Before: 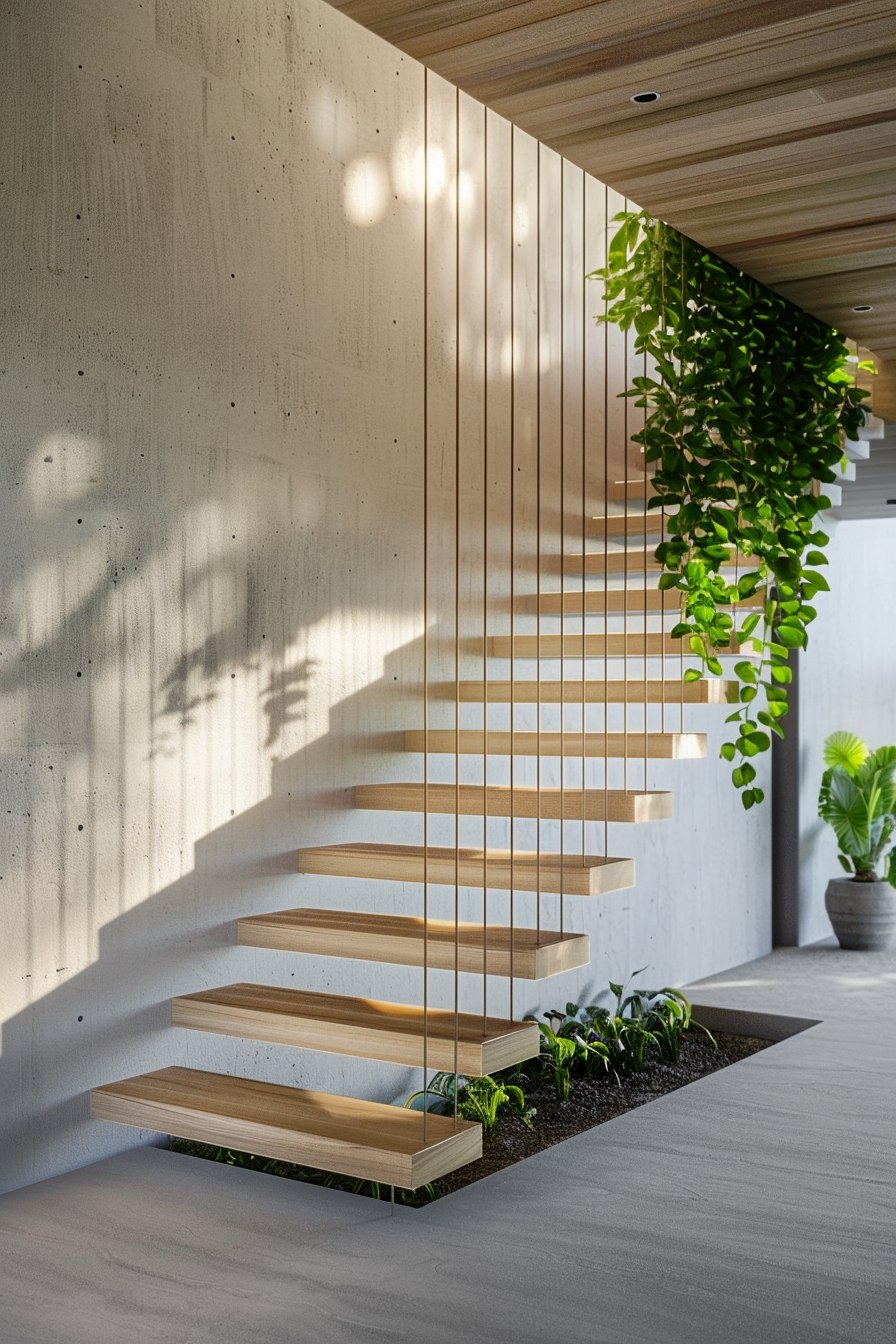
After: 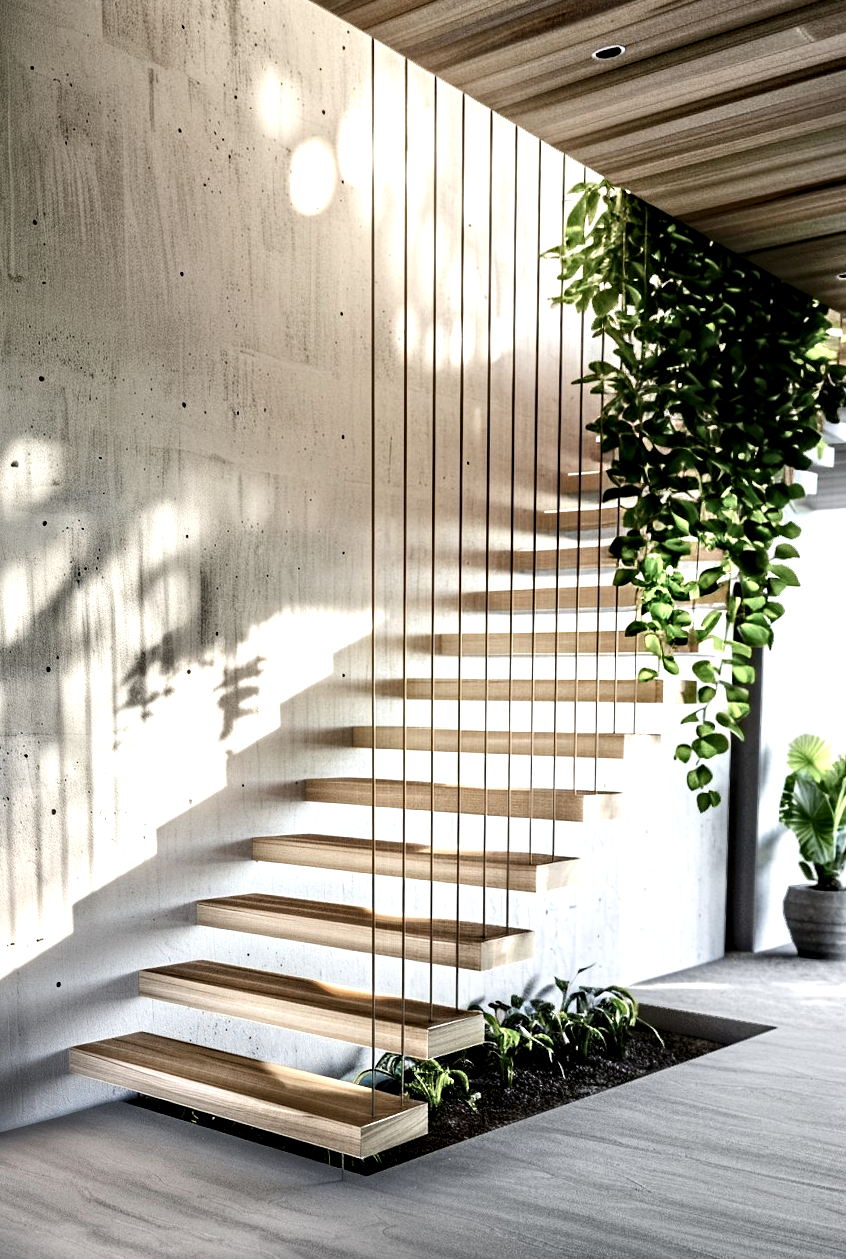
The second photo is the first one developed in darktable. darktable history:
tone equalizer: -8 EV -1.08 EV, -7 EV -1.01 EV, -6 EV -0.867 EV, -5 EV -0.578 EV, -3 EV 0.578 EV, -2 EV 0.867 EV, -1 EV 1.01 EV, +0 EV 1.08 EV, edges refinement/feathering 500, mask exposure compensation -1.57 EV, preserve details no
tone curve: curves: ch0 [(0, 0) (0.584, 0.595) (1, 1)], preserve colors none
rotate and perspective: rotation 0.062°, lens shift (vertical) 0.115, lens shift (horizontal) -0.133, crop left 0.047, crop right 0.94, crop top 0.061, crop bottom 0.94
contrast equalizer: y [[0.511, 0.558, 0.631, 0.632, 0.559, 0.512], [0.5 ×6], [0.507, 0.559, 0.627, 0.644, 0.647, 0.647], [0 ×6], [0 ×6]]
color balance rgb: perceptual saturation grading › global saturation 20%, perceptual saturation grading › highlights -25%, perceptual saturation grading › shadows 25%
color balance: input saturation 100.43%, contrast fulcrum 14.22%, output saturation 70.41%
